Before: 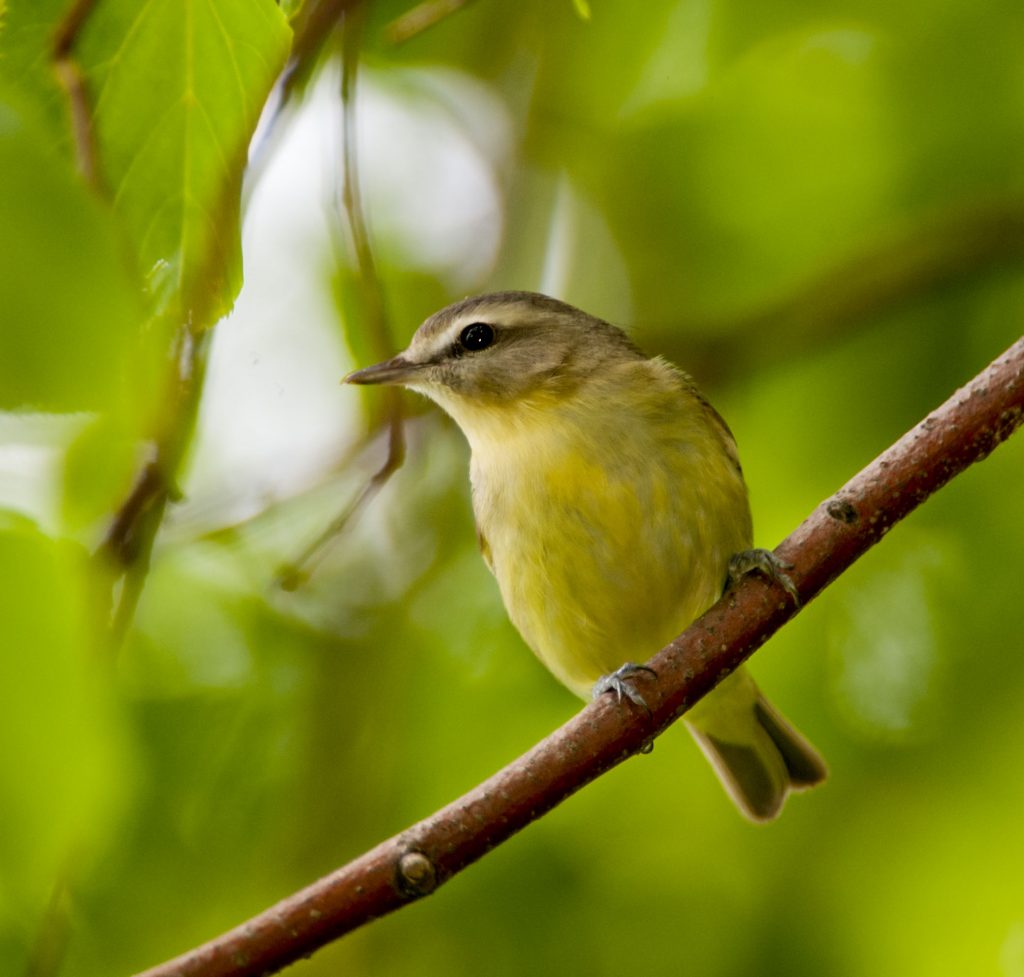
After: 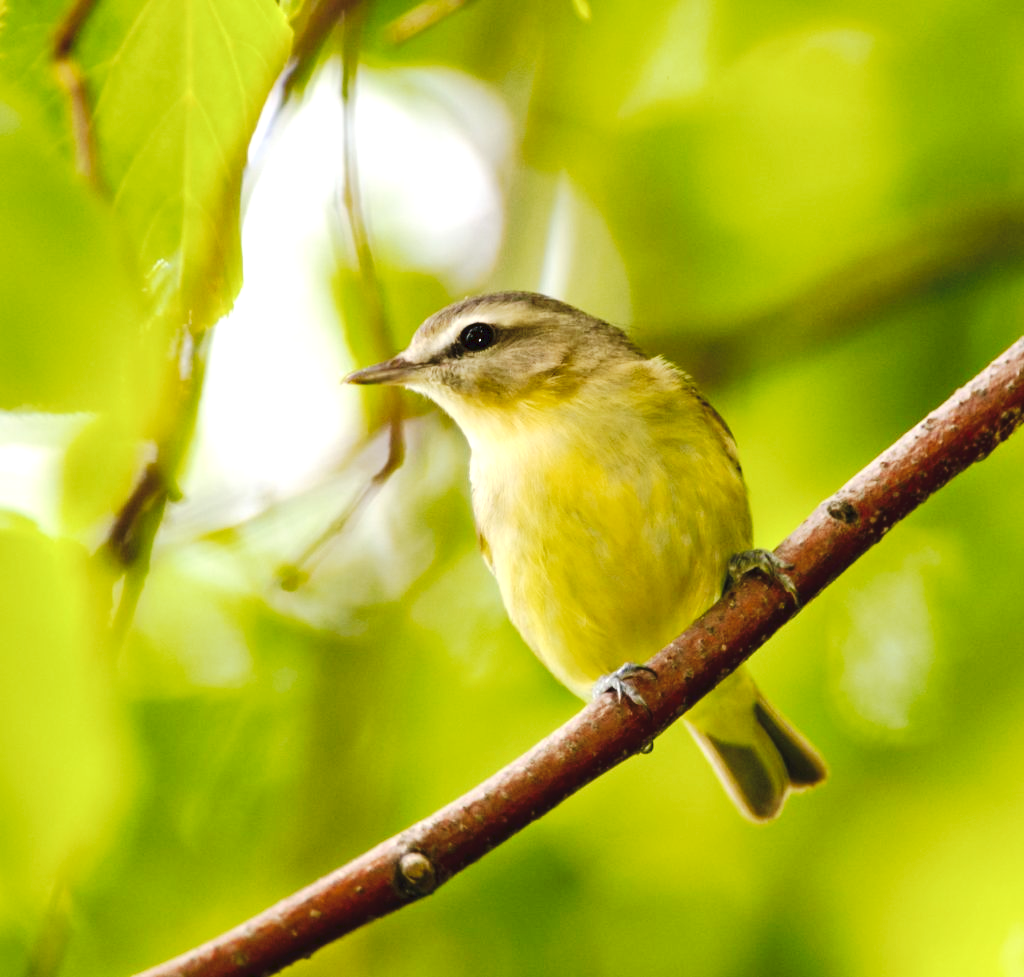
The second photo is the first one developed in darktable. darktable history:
tone curve: curves: ch0 [(0, 0) (0.003, 0.049) (0.011, 0.052) (0.025, 0.061) (0.044, 0.08) (0.069, 0.101) (0.1, 0.119) (0.136, 0.139) (0.177, 0.172) (0.224, 0.222) (0.277, 0.292) (0.335, 0.367) (0.399, 0.444) (0.468, 0.538) (0.543, 0.623) (0.623, 0.713) (0.709, 0.784) (0.801, 0.844) (0.898, 0.916) (1, 1)], preserve colors none
exposure: exposure 0.703 EV, compensate highlight preservation false
